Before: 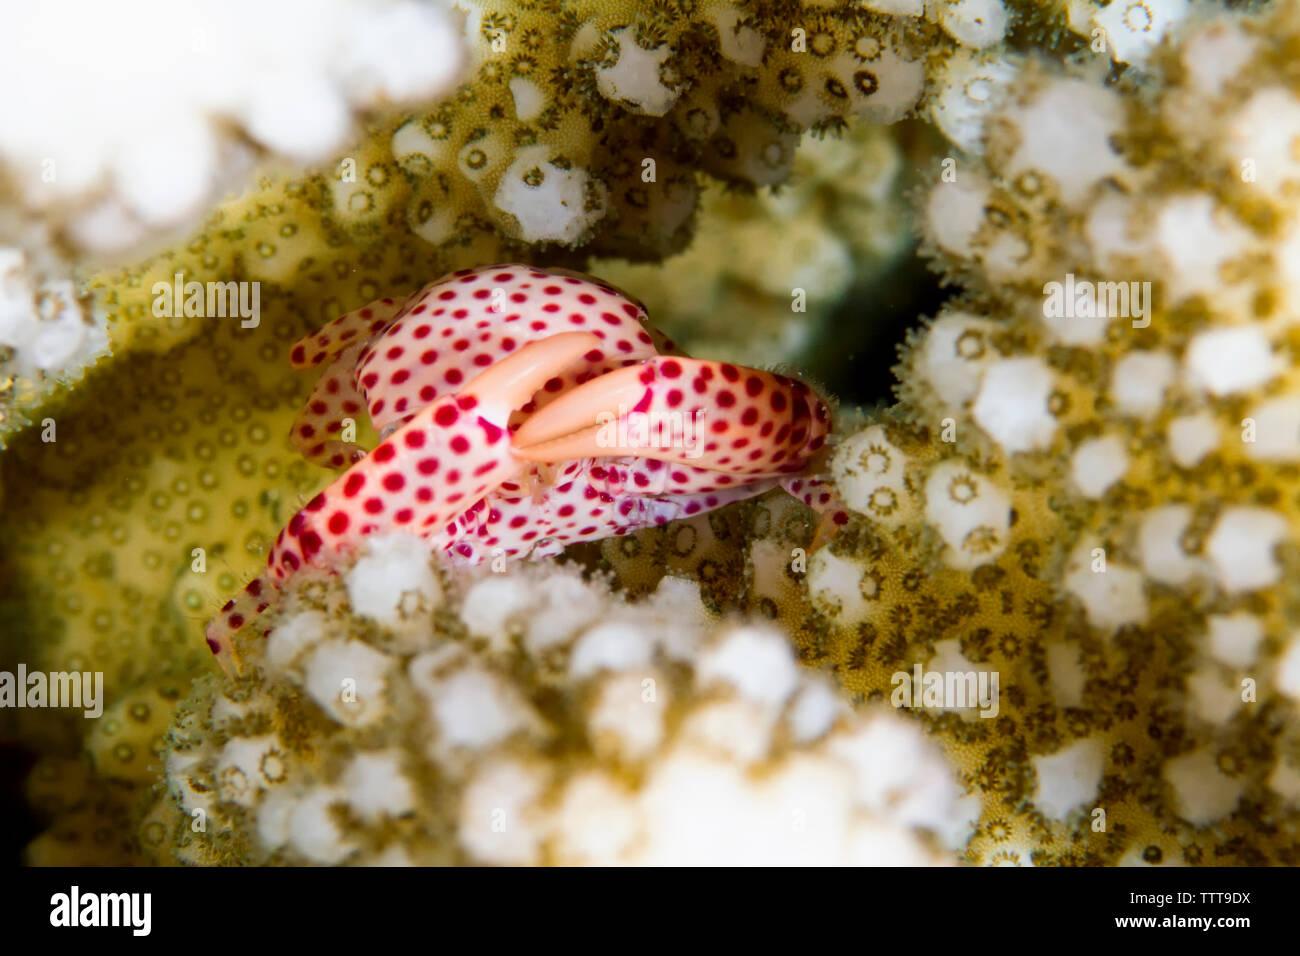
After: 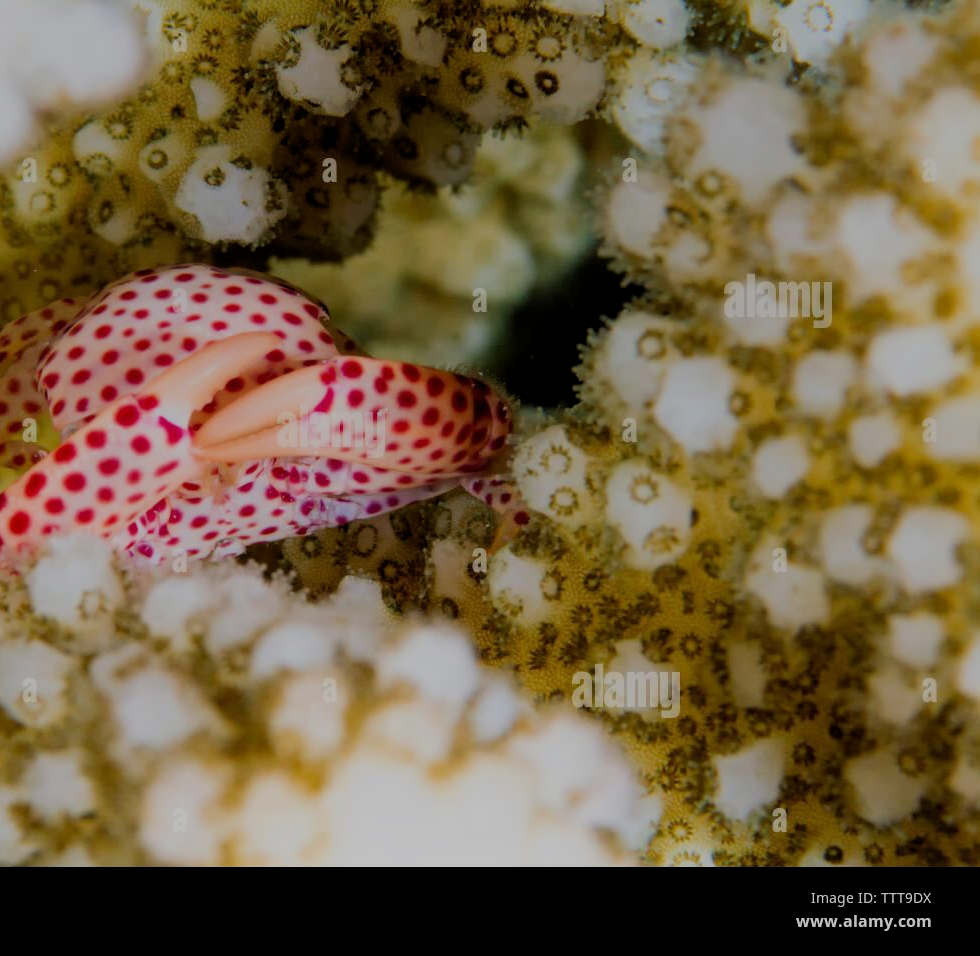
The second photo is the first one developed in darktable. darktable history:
graduated density: rotation 5.63°, offset 76.9
crop and rotate: left 24.6%
filmic rgb: black relative exposure -8.79 EV, white relative exposure 4.98 EV, threshold 3 EV, target black luminance 0%, hardness 3.77, latitude 66.33%, contrast 0.822, shadows ↔ highlights balance 20%, color science v5 (2021), contrast in shadows safe, contrast in highlights safe, enable highlight reconstruction true
